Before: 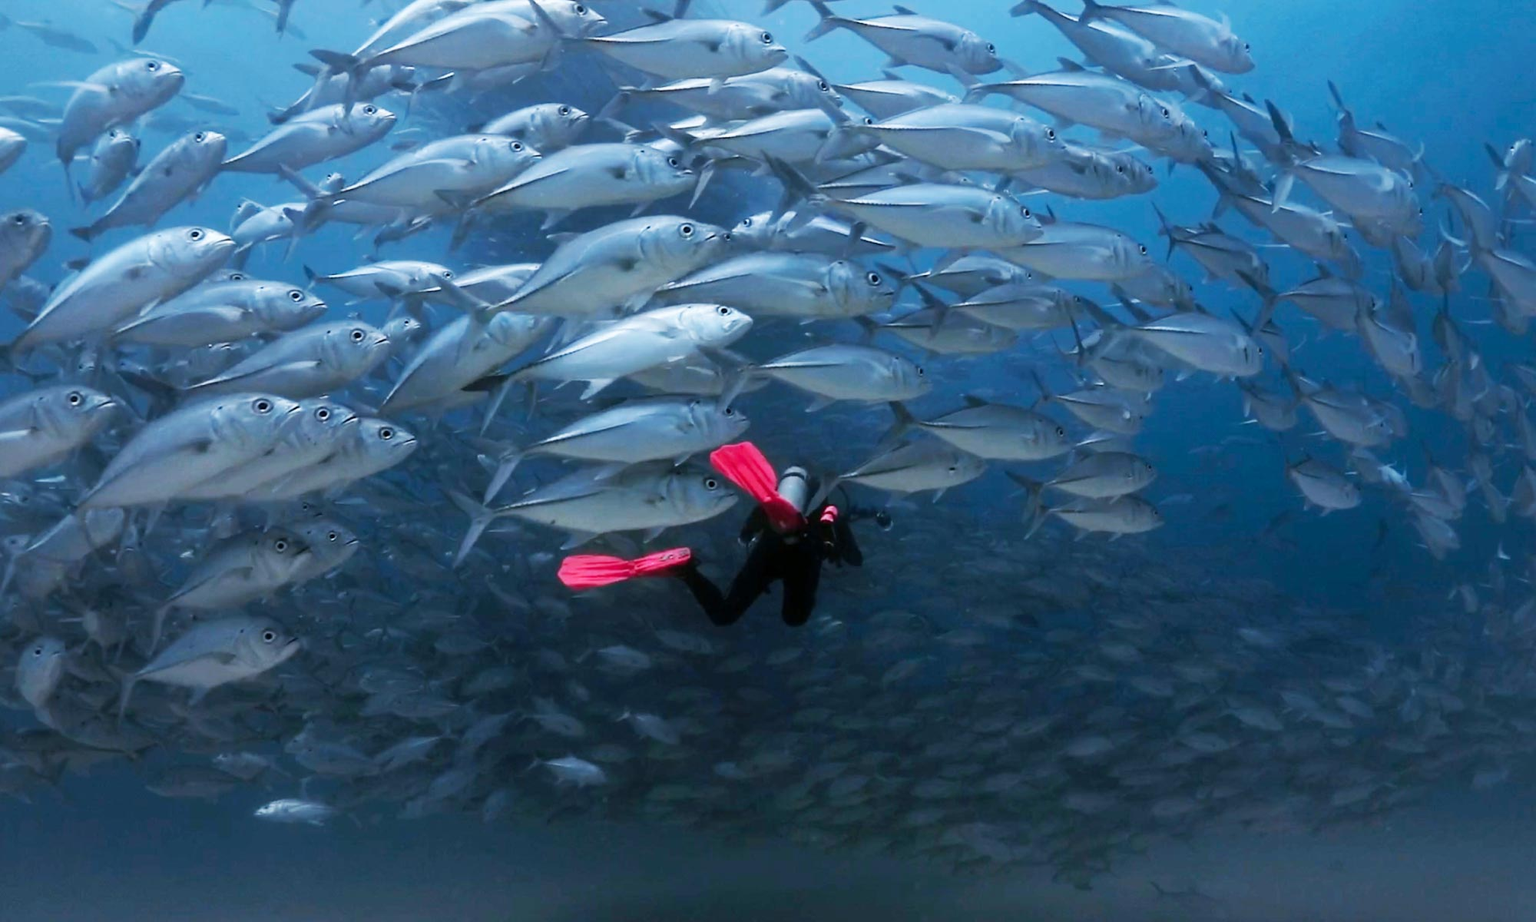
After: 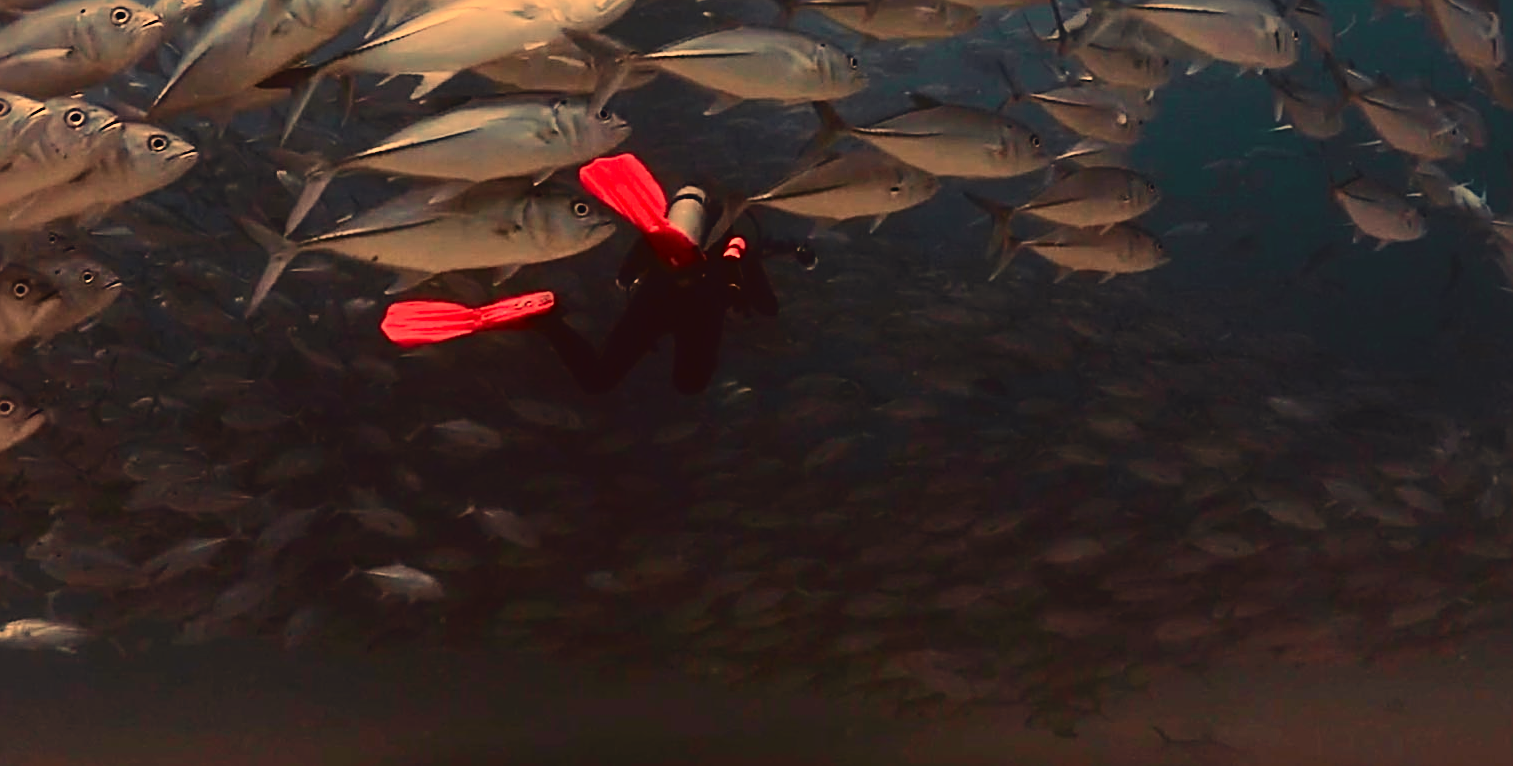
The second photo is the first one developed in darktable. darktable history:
rgb levels: mode RGB, independent channels, levels [[0, 0.474, 1], [0, 0.5, 1], [0, 0.5, 1]]
white balance: red 1.467, blue 0.684
crop and rotate: left 17.299%, top 35.115%, right 7.015%, bottom 1.024%
tone curve: curves: ch0 [(0, 0.023) (0.132, 0.075) (0.256, 0.2) (0.454, 0.495) (0.708, 0.78) (0.844, 0.896) (1, 0.98)]; ch1 [(0, 0) (0.37, 0.308) (0.478, 0.46) (0.499, 0.5) (0.513, 0.508) (0.526, 0.533) (0.59, 0.612) (0.764, 0.804) (1, 1)]; ch2 [(0, 0) (0.312, 0.313) (0.461, 0.454) (0.48, 0.477) (0.503, 0.5) (0.526, 0.54) (0.564, 0.595) (0.631, 0.676) (0.713, 0.767) (0.985, 0.966)], color space Lab, independent channels
exposure: black level correction -0.016, exposure -1.018 EV, compensate highlight preservation false
sharpen: radius 2.584, amount 0.688
